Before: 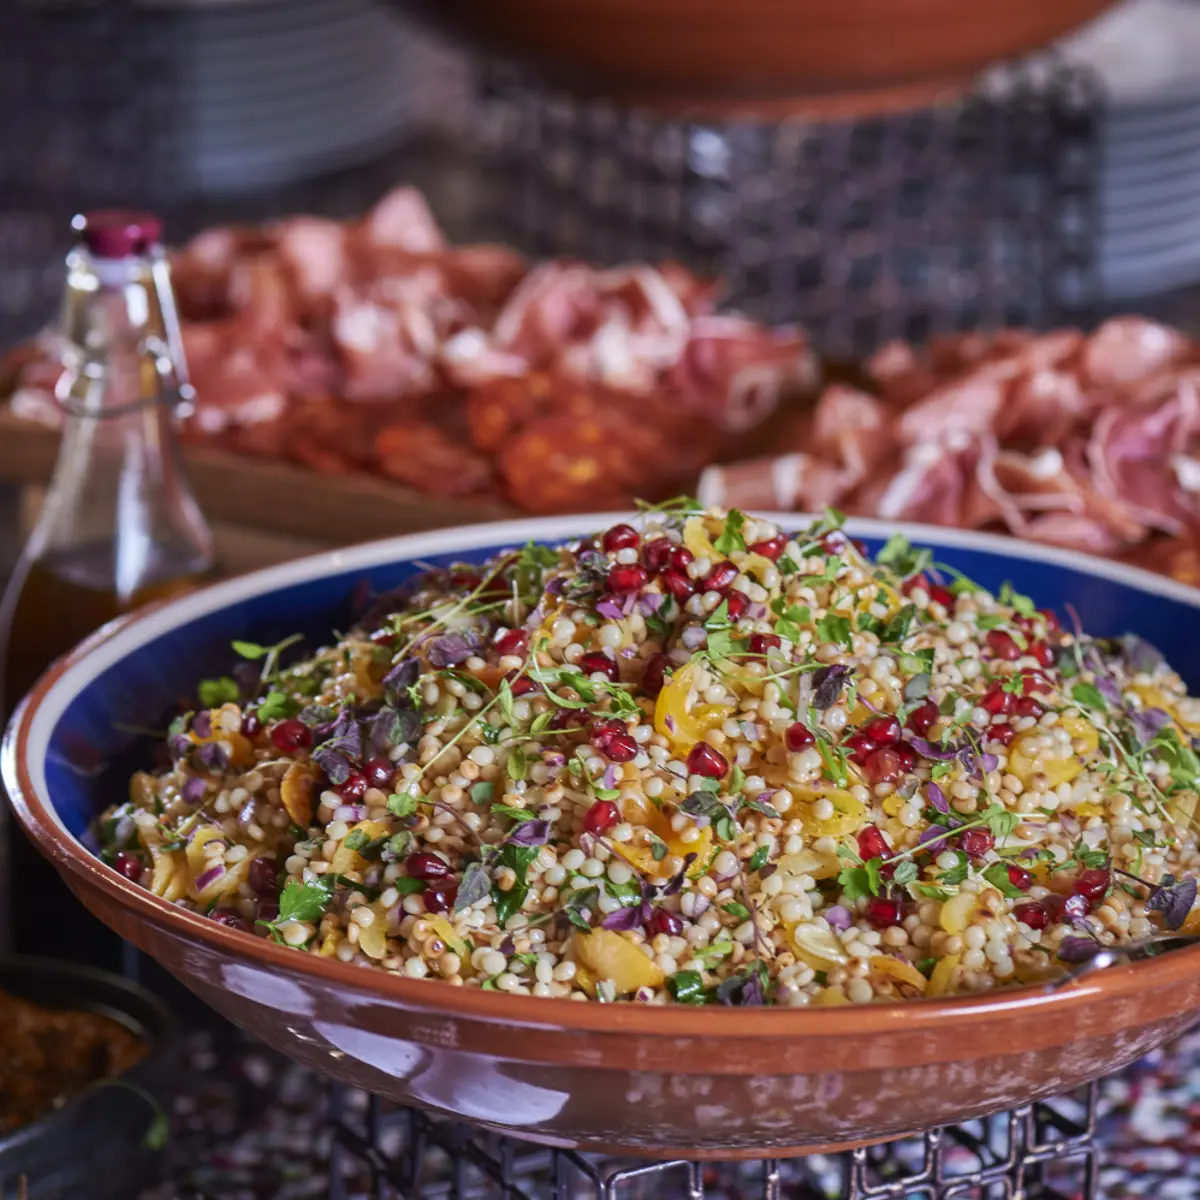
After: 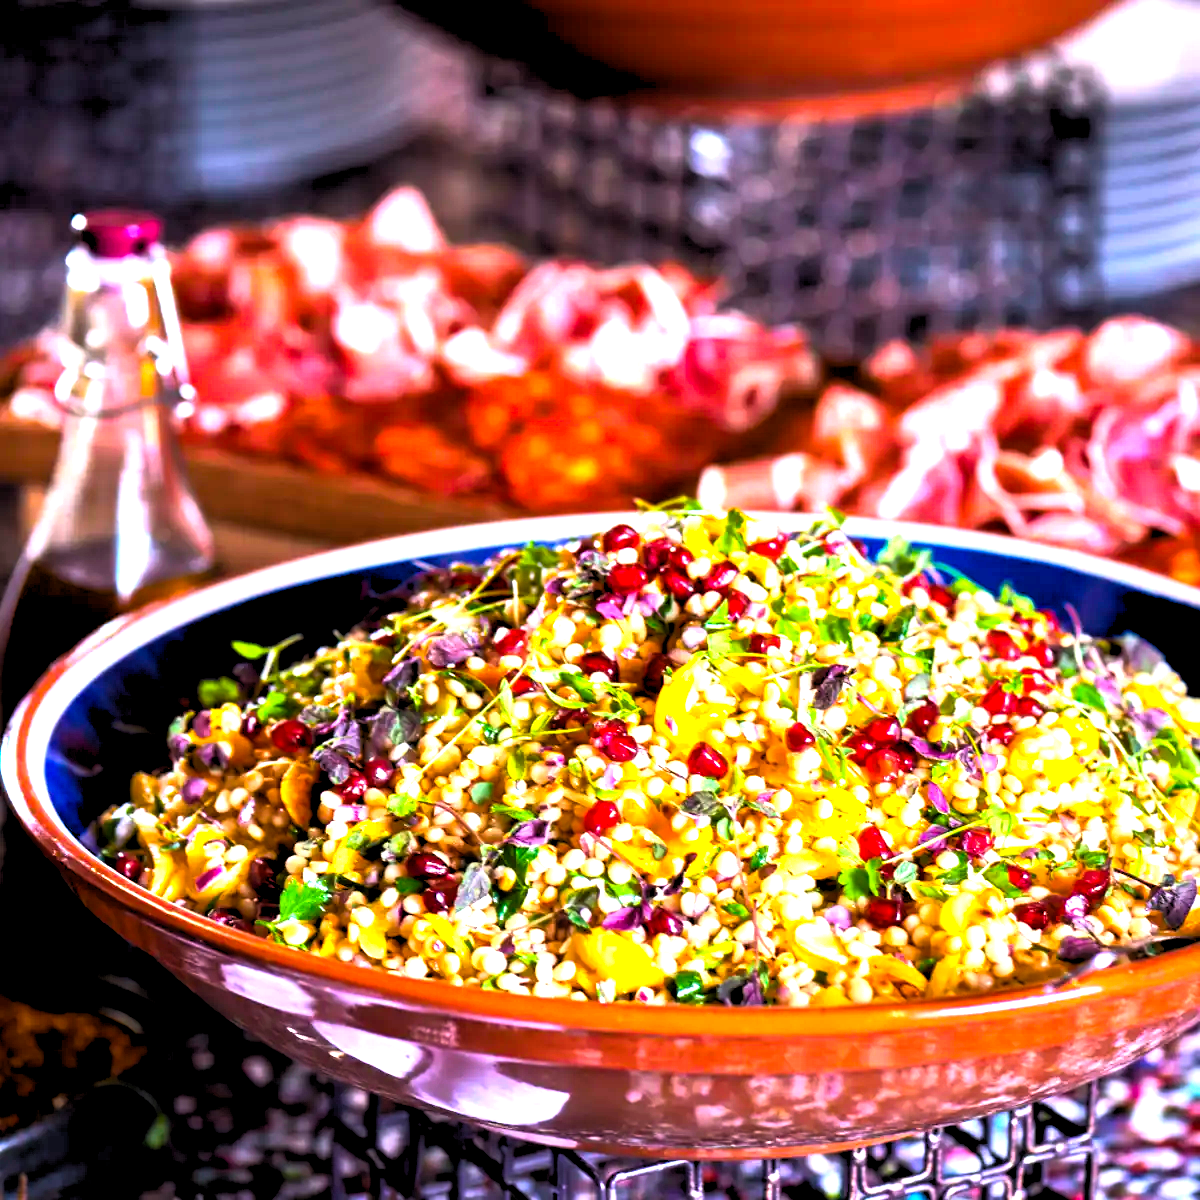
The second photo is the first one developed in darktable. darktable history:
rgb levels: levels [[0.013, 0.434, 0.89], [0, 0.5, 1], [0, 0.5, 1]]
tone equalizer: -8 EV -0.417 EV, -7 EV -0.389 EV, -6 EV -0.333 EV, -5 EV -0.222 EV, -3 EV 0.222 EV, -2 EV 0.333 EV, -1 EV 0.389 EV, +0 EV 0.417 EV, edges refinement/feathering 500, mask exposure compensation -1.57 EV, preserve details no
color balance rgb: linear chroma grading › shadows -10%, linear chroma grading › global chroma 20%, perceptual saturation grading › global saturation 15%, perceptual brilliance grading › global brilliance 30%, perceptual brilliance grading › highlights 12%, perceptual brilliance grading › mid-tones 24%, global vibrance 20%
